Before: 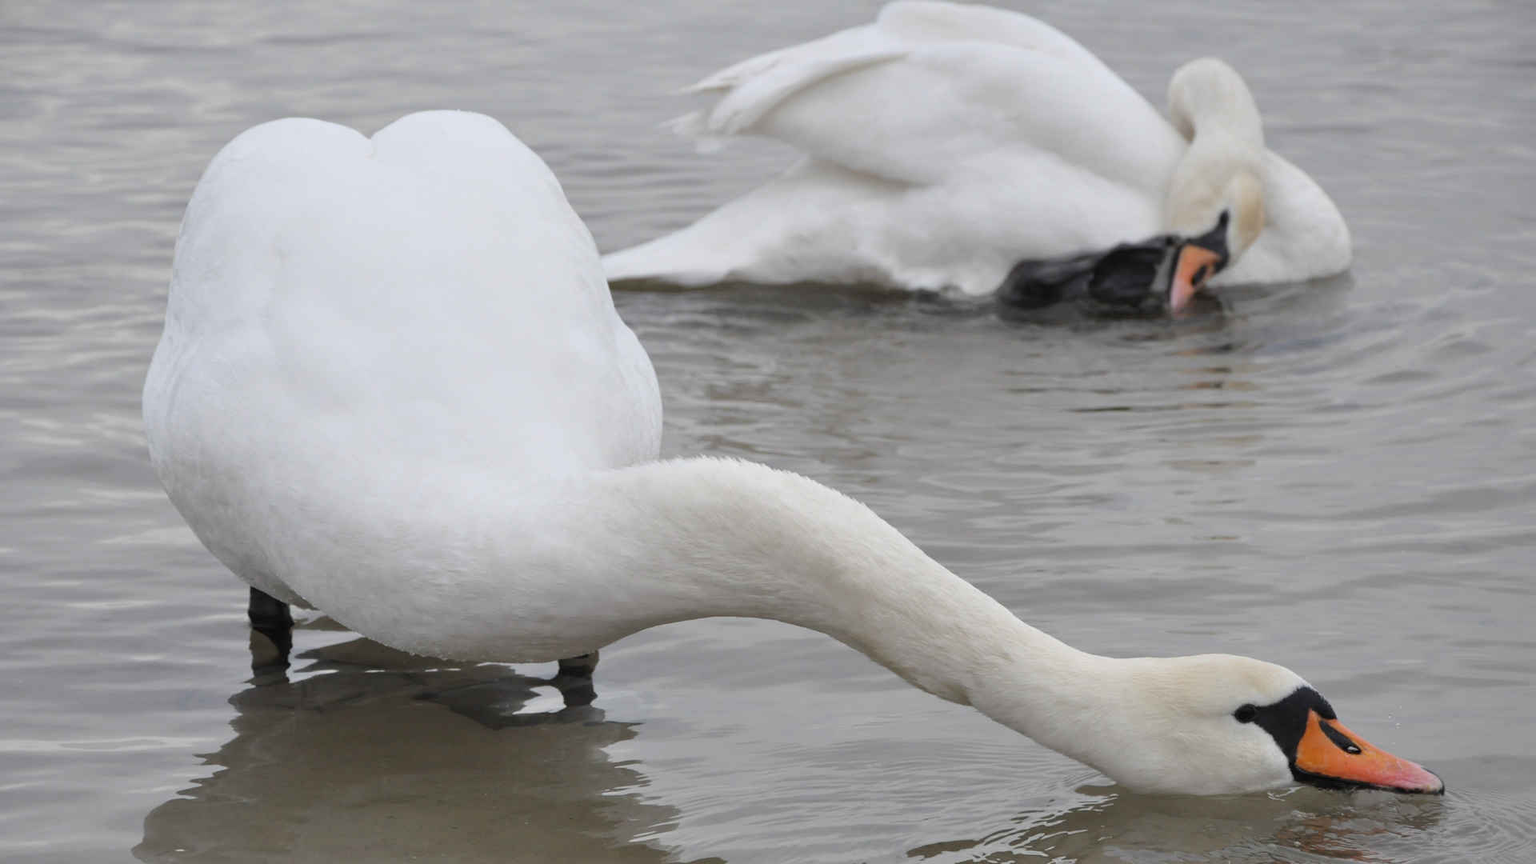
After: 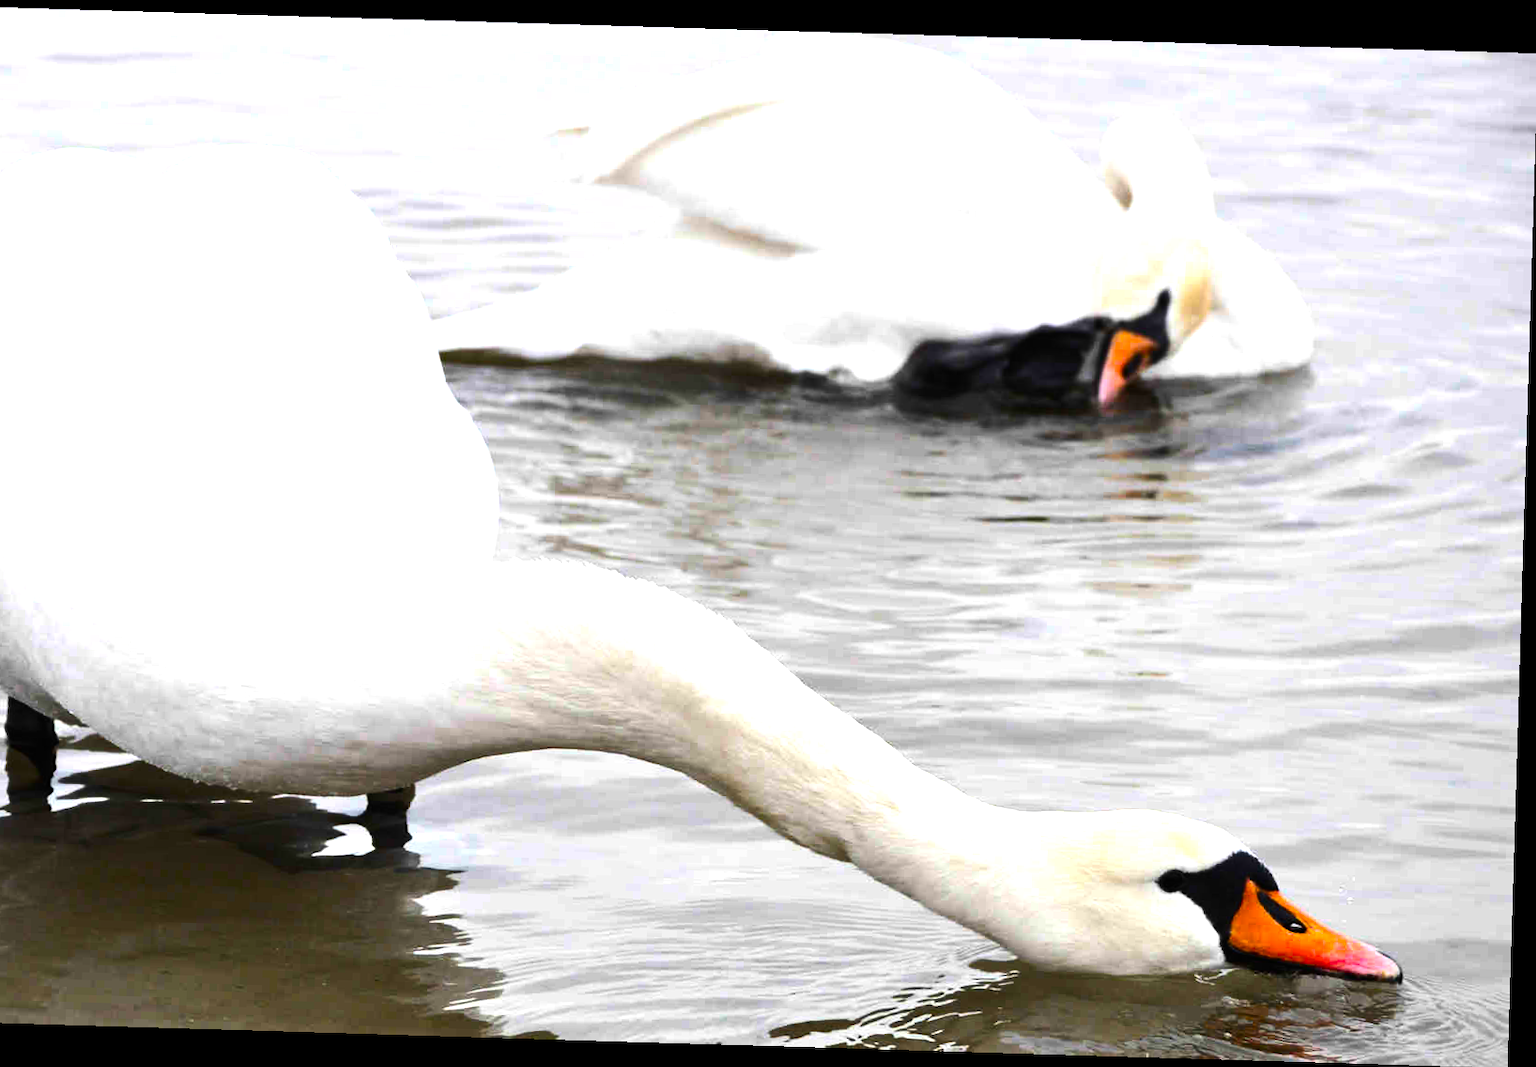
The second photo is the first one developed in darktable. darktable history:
color balance rgb: linear chroma grading › global chroma 9%, perceptual saturation grading › global saturation 36%, perceptual saturation grading › shadows 35%, perceptual brilliance grading › global brilliance 15%, perceptual brilliance grading › shadows -35%, global vibrance 15%
rotate and perspective: rotation 1.72°, automatic cropping off
contrast brightness saturation: contrast 0.09, saturation 0.28
crop: left 16.145%
tone equalizer: -8 EV -1.08 EV, -7 EV -1.01 EV, -6 EV -0.867 EV, -5 EV -0.578 EV, -3 EV 0.578 EV, -2 EV 0.867 EV, -1 EV 1.01 EV, +0 EV 1.08 EV, edges refinement/feathering 500, mask exposure compensation -1.57 EV, preserve details no
